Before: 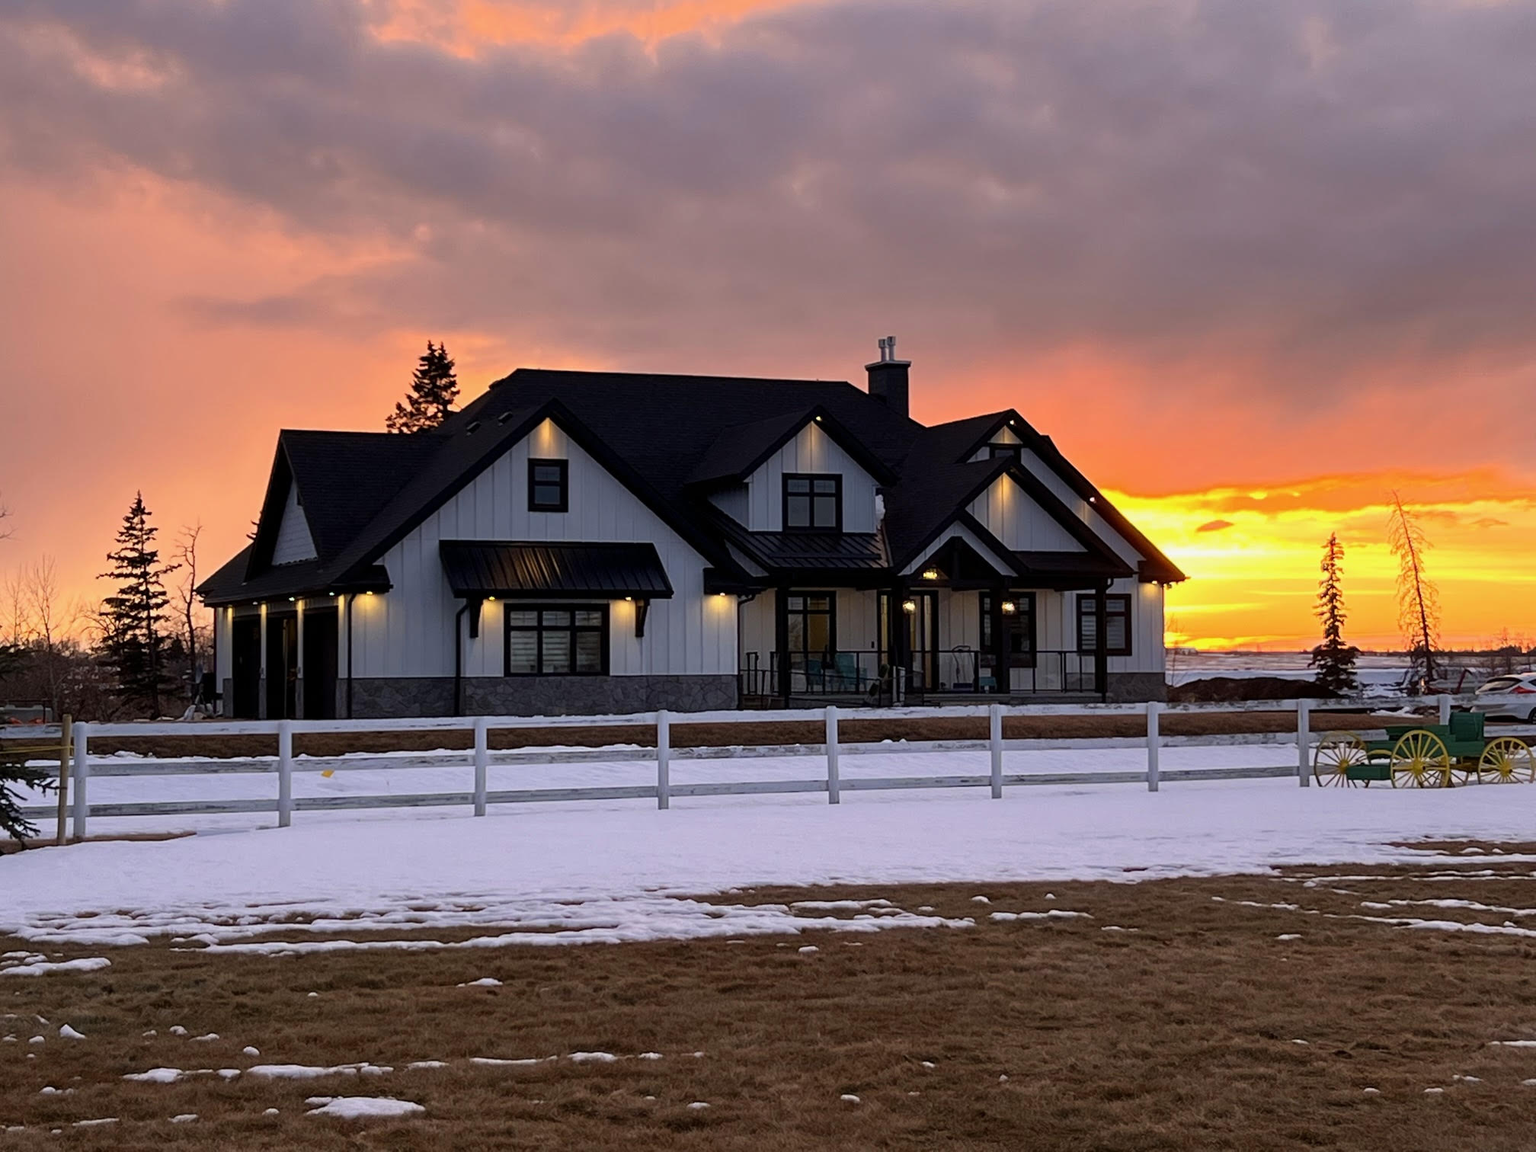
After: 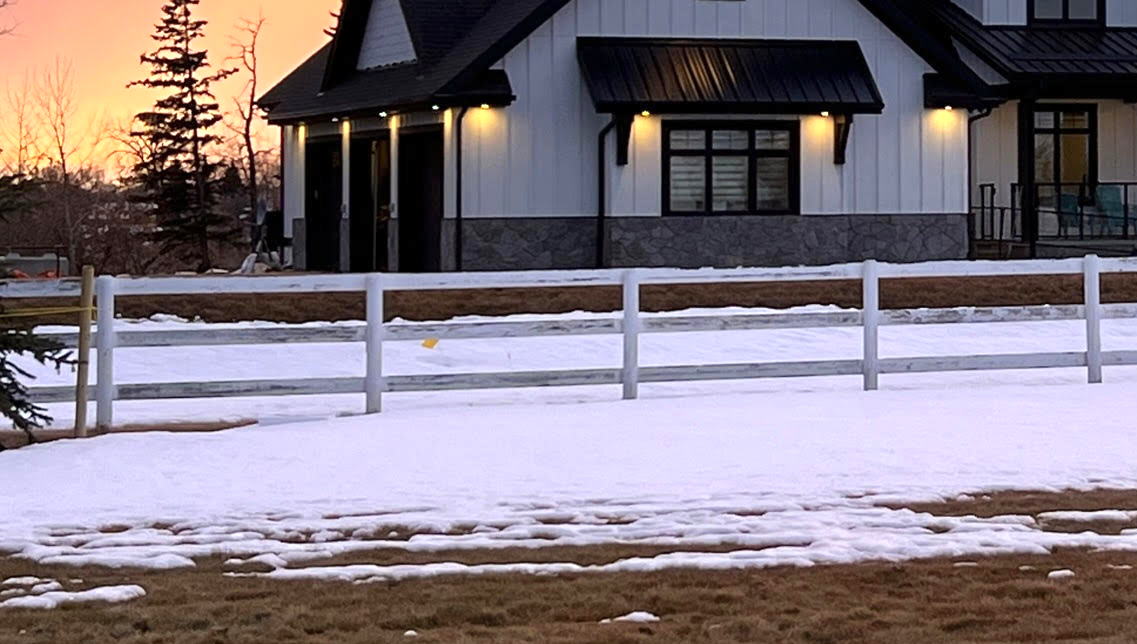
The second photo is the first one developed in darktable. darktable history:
exposure: exposure 0.64 EV, compensate highlight preservation false
crop: top 44.483%, right 43.593%, bottom 12.892%
